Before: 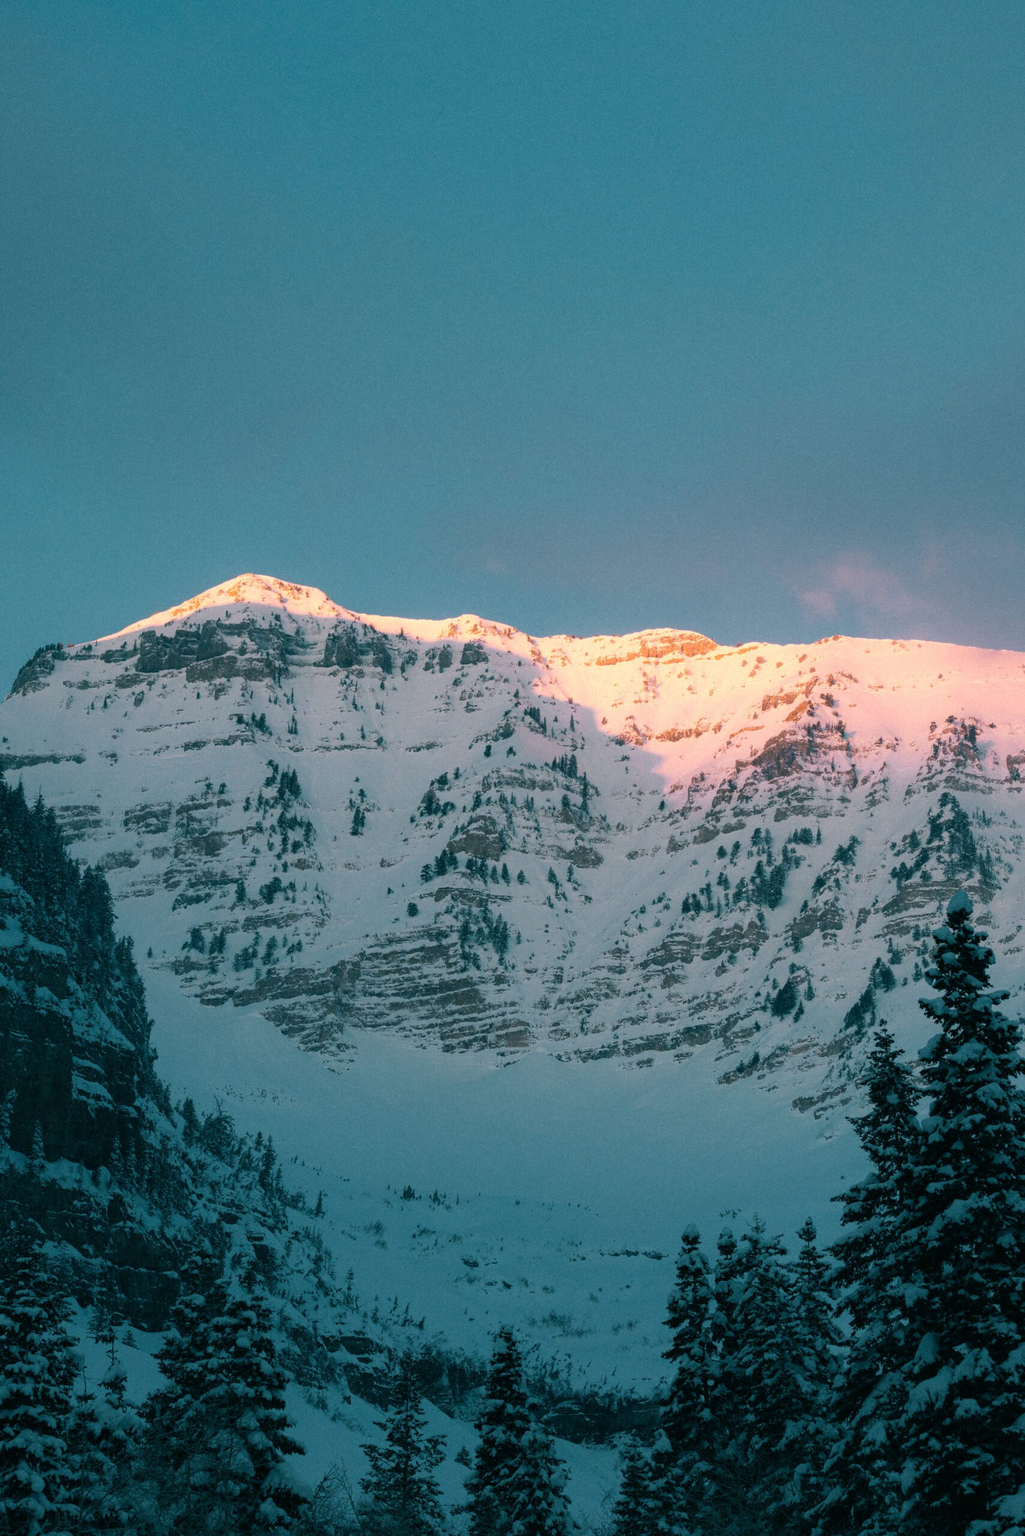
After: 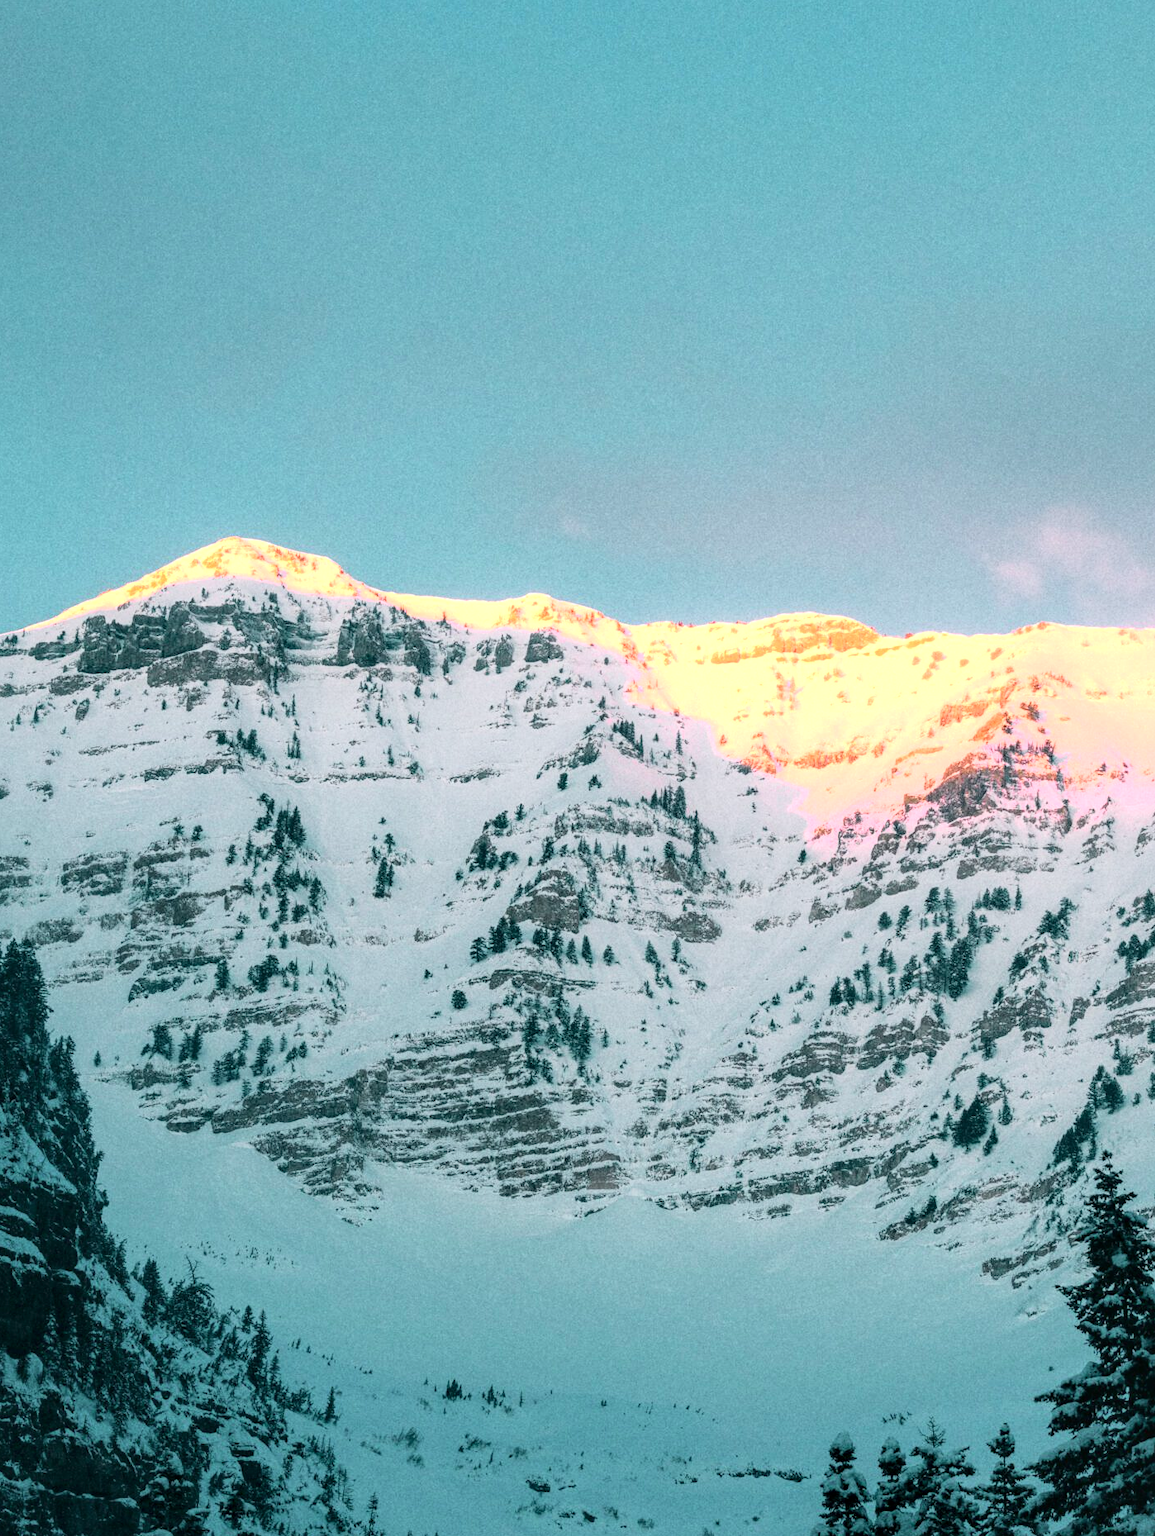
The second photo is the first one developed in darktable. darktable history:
exposure: exposure 0.582 EV, compensate highlight preservation false
tone curve: curves: ch0 [(0, 0.012) (0.037, 0.03) (0.123, 0.092) (0.19, 0.157) (0.269, 0.27) (0.48, 0.57) (0.595, 0.695) (0.718, 0.823) (0.855, 0.913) (1, 0.982)]; ch1 [(0, 0) (0.243, 0.245) (0.422, 0.415) (0.493, 0.495) (0.508, 0.506) (0.536, 0.542) (0.569, 0.611) (0.611, 0.662) (0.769, 0.807) (1, 1)]; ch2 [(0, 0) (0.249, 0.216) (0.349, 0.321) (0.424, 0.442) (0.476, 0.483) (0.498, 0.499) (0.517, 0.519) (0.532, 0.56) (0.569, 0.624) (0.614, 0.667) (0.706, 0.757) (0.808, 0.809) (0.991, 0.968)], color space Lab, independent channels, preserve colors none
local contrast: on, module defaults
crop: left 7.779%, top 11.982%, right 10.316%, bottom 15.391%
